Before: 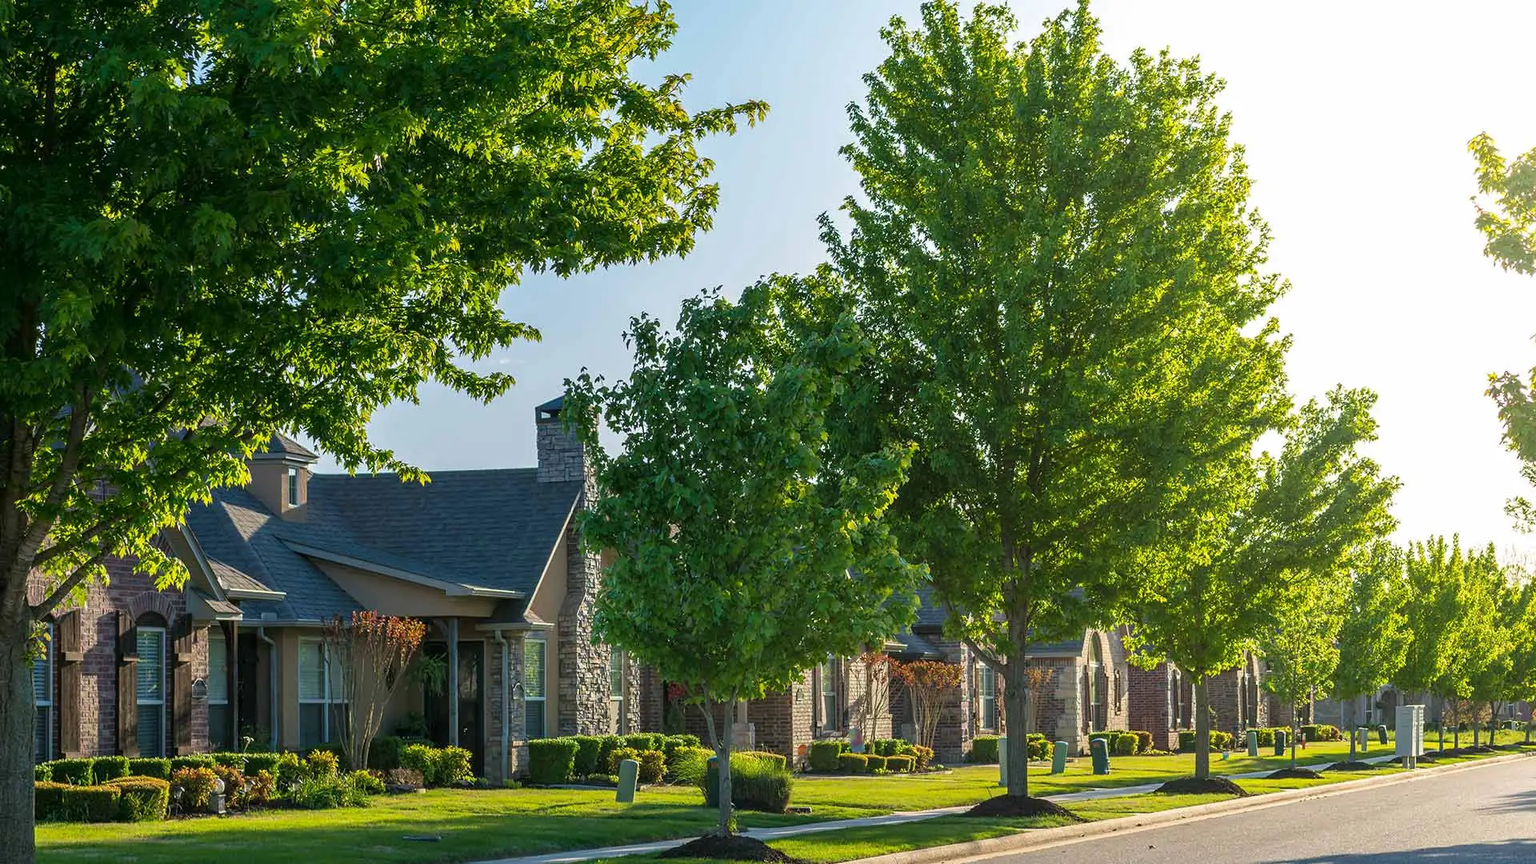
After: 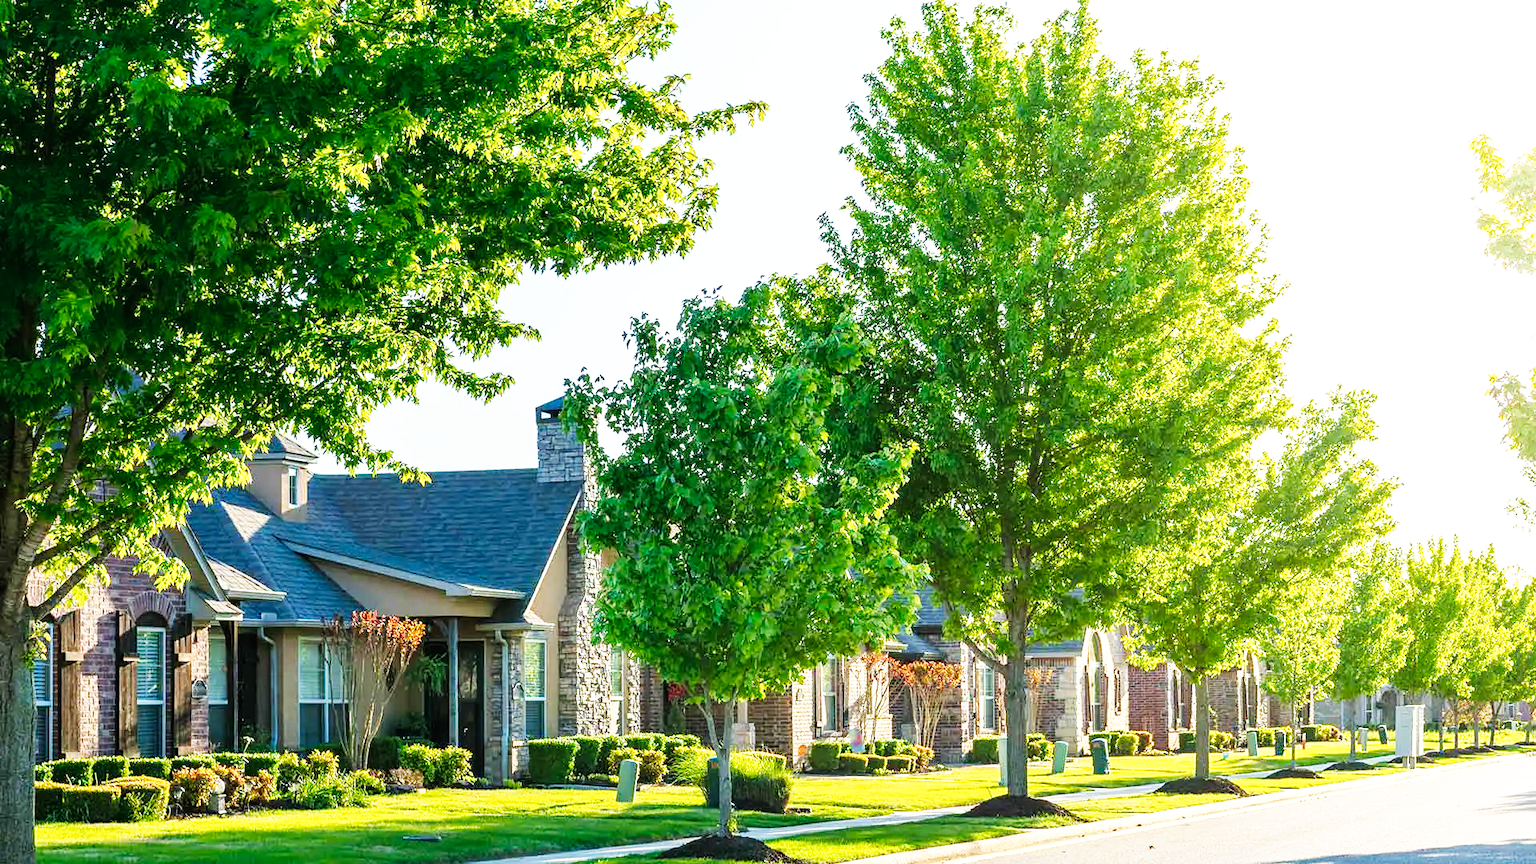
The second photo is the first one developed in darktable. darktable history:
shadows and highlights: shadows 25.22, highlights -26.04
base curve: curves: ch0 [(0, 0) (0.007, 0.004) (0.027, 0.03) (0.046, 0.07) (0.207, 0.54) (0.442, 0.872) (0.673, 0.972) (1, 1)], preserve colors none
exposure: black level correction 0, exposure 0.5 EV, compensate highlight preservation false
